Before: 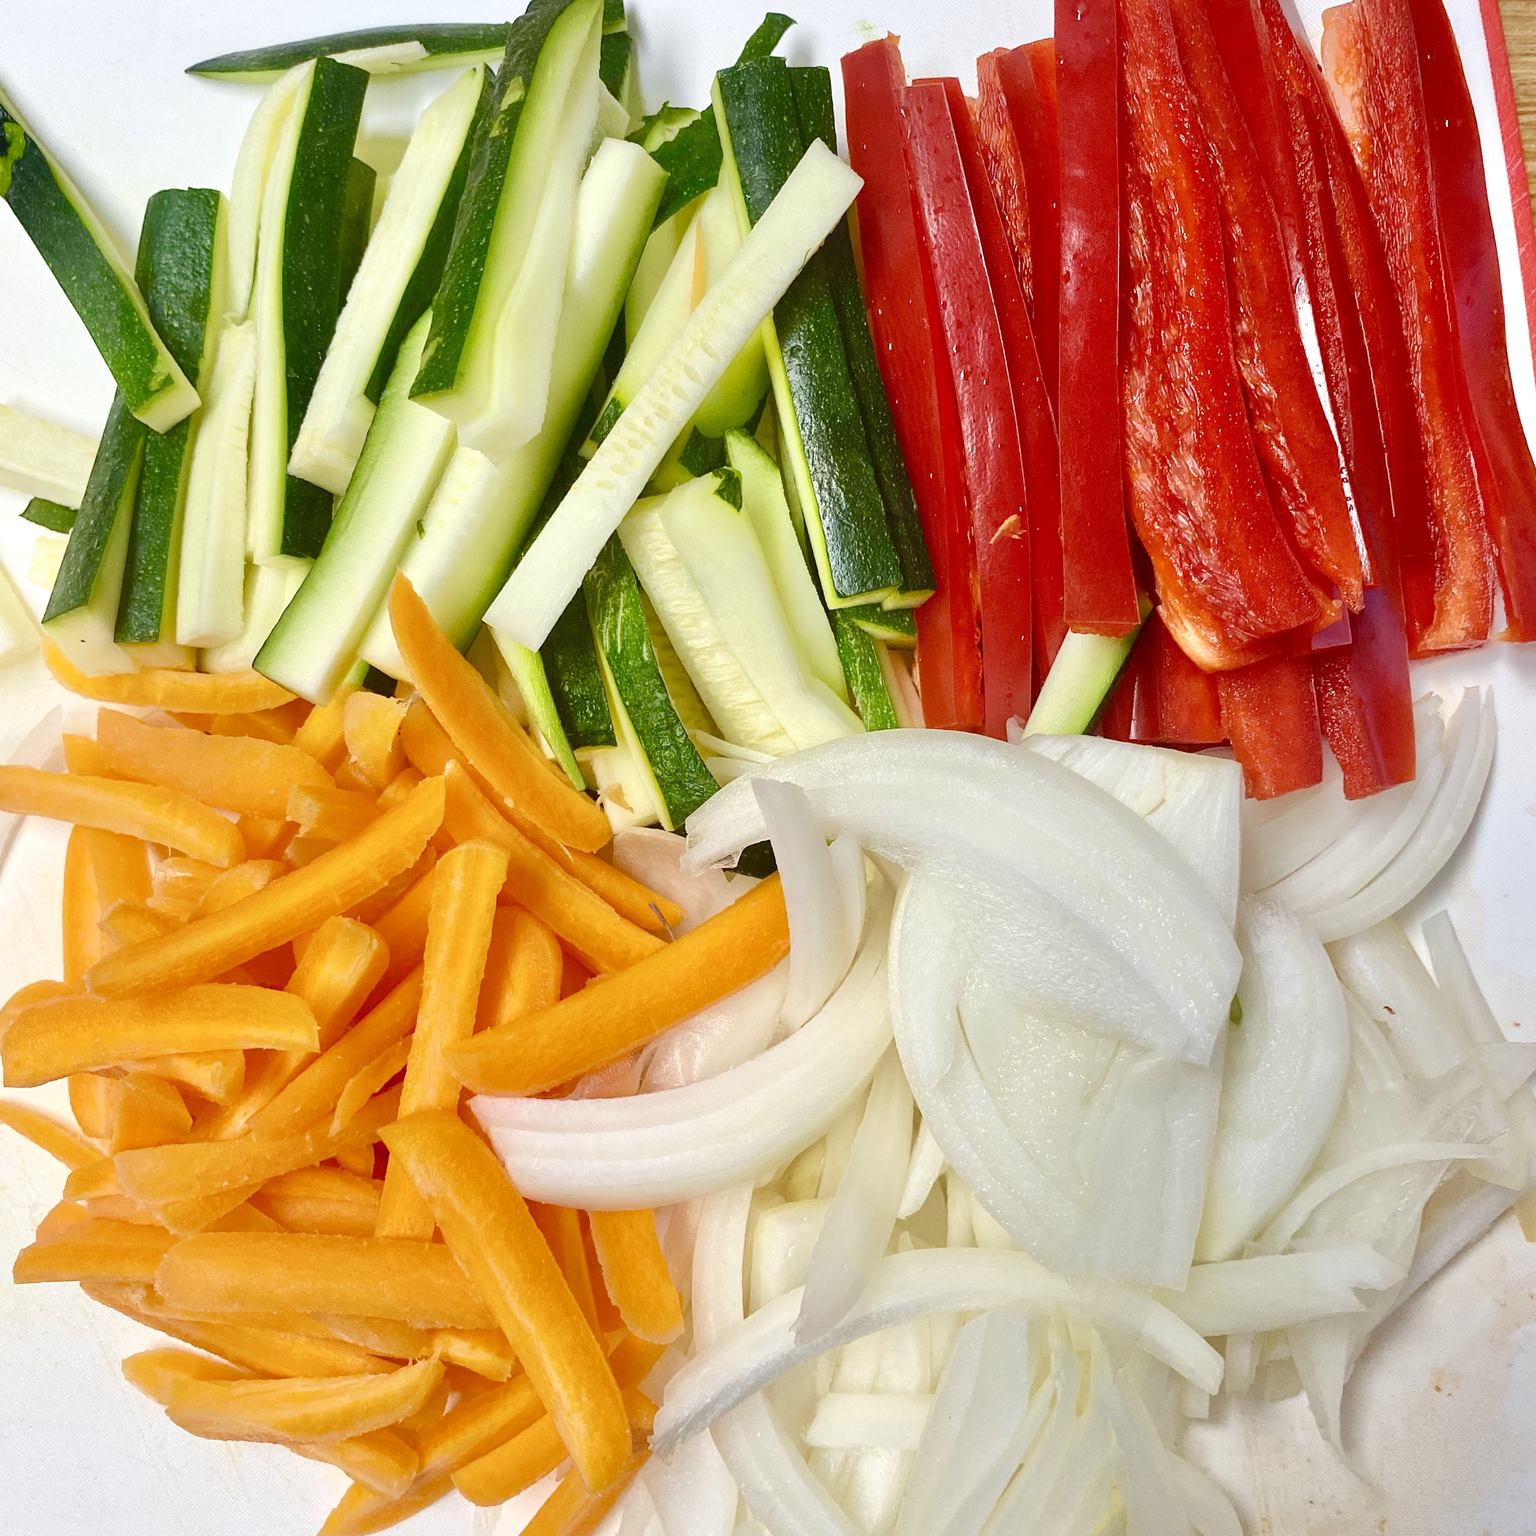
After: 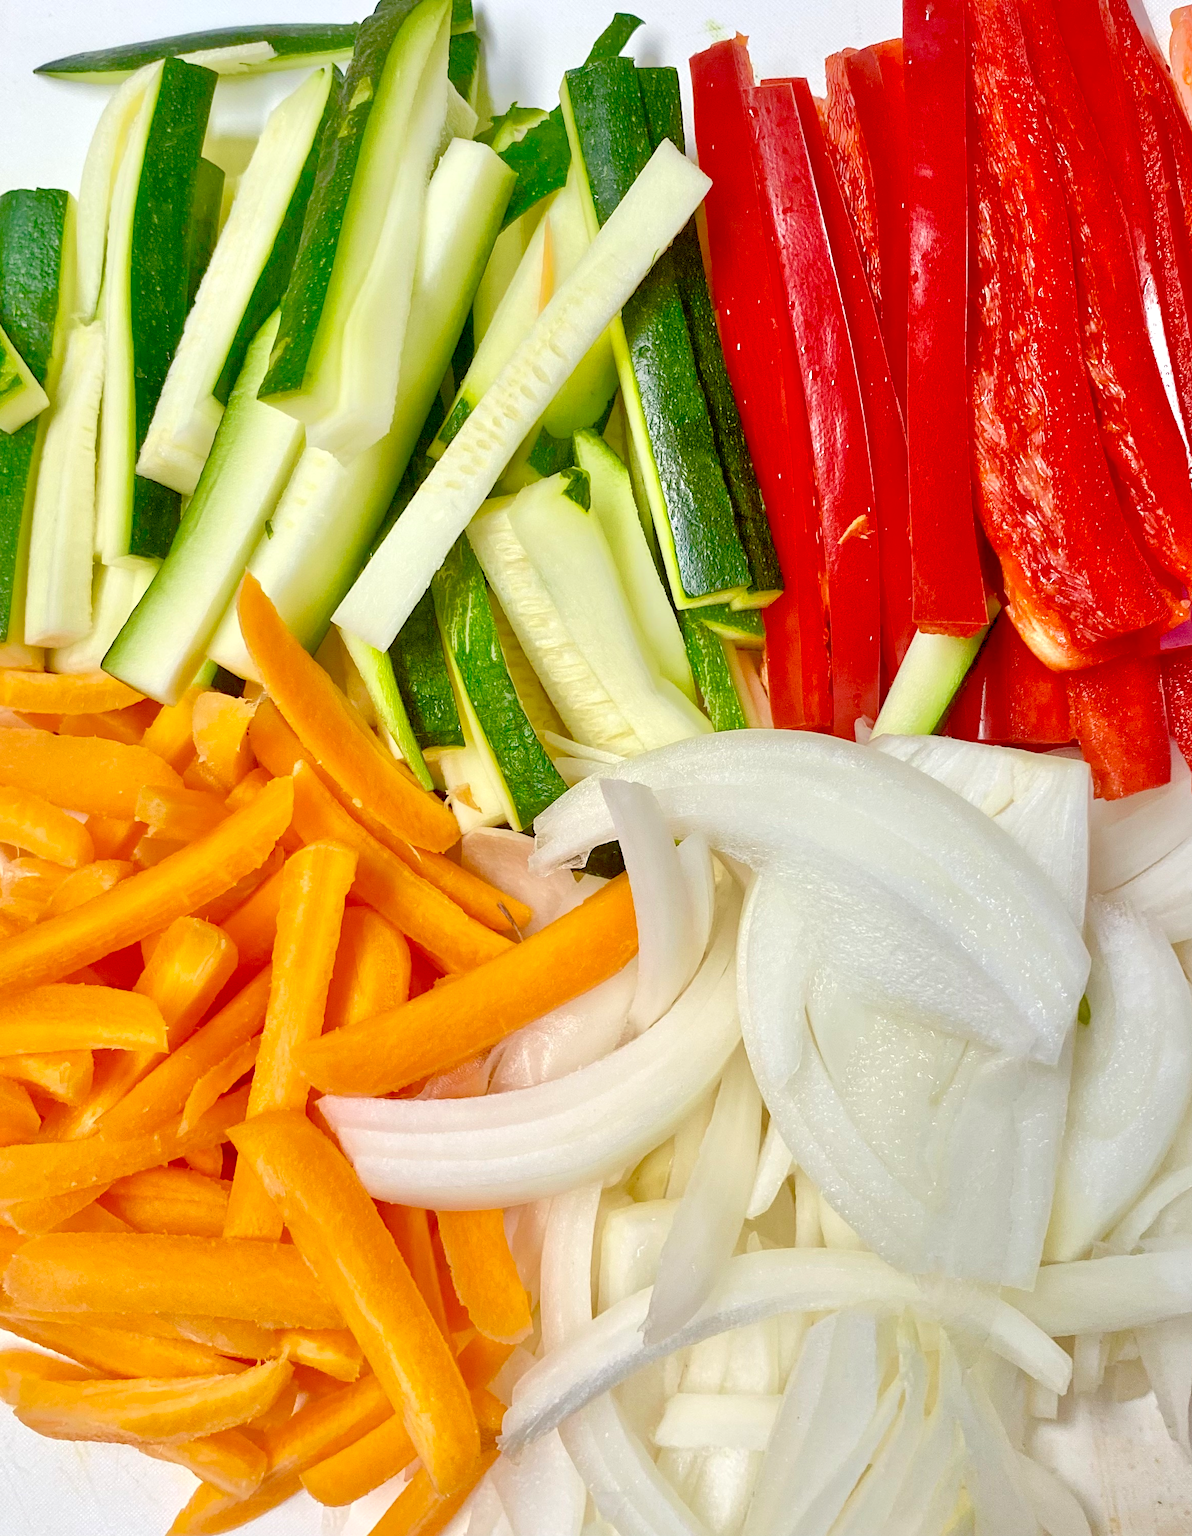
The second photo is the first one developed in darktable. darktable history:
levels: levels [0.016, 0.484, 0.953]
crop: left 9.899%, right 12.45%
exposure: black level correction 0.009, exposure -0.159 EV, compensate highlight preservation false
tone equalizer: -7 EV 0.143 EV, -6 EV 0.566 EV, -5 EV 1.13 EV, -4 EV 1.34 EV, -3 EV 1.12 EV, -2 EV 0.6 EV, -1 EV 0.151 EV
